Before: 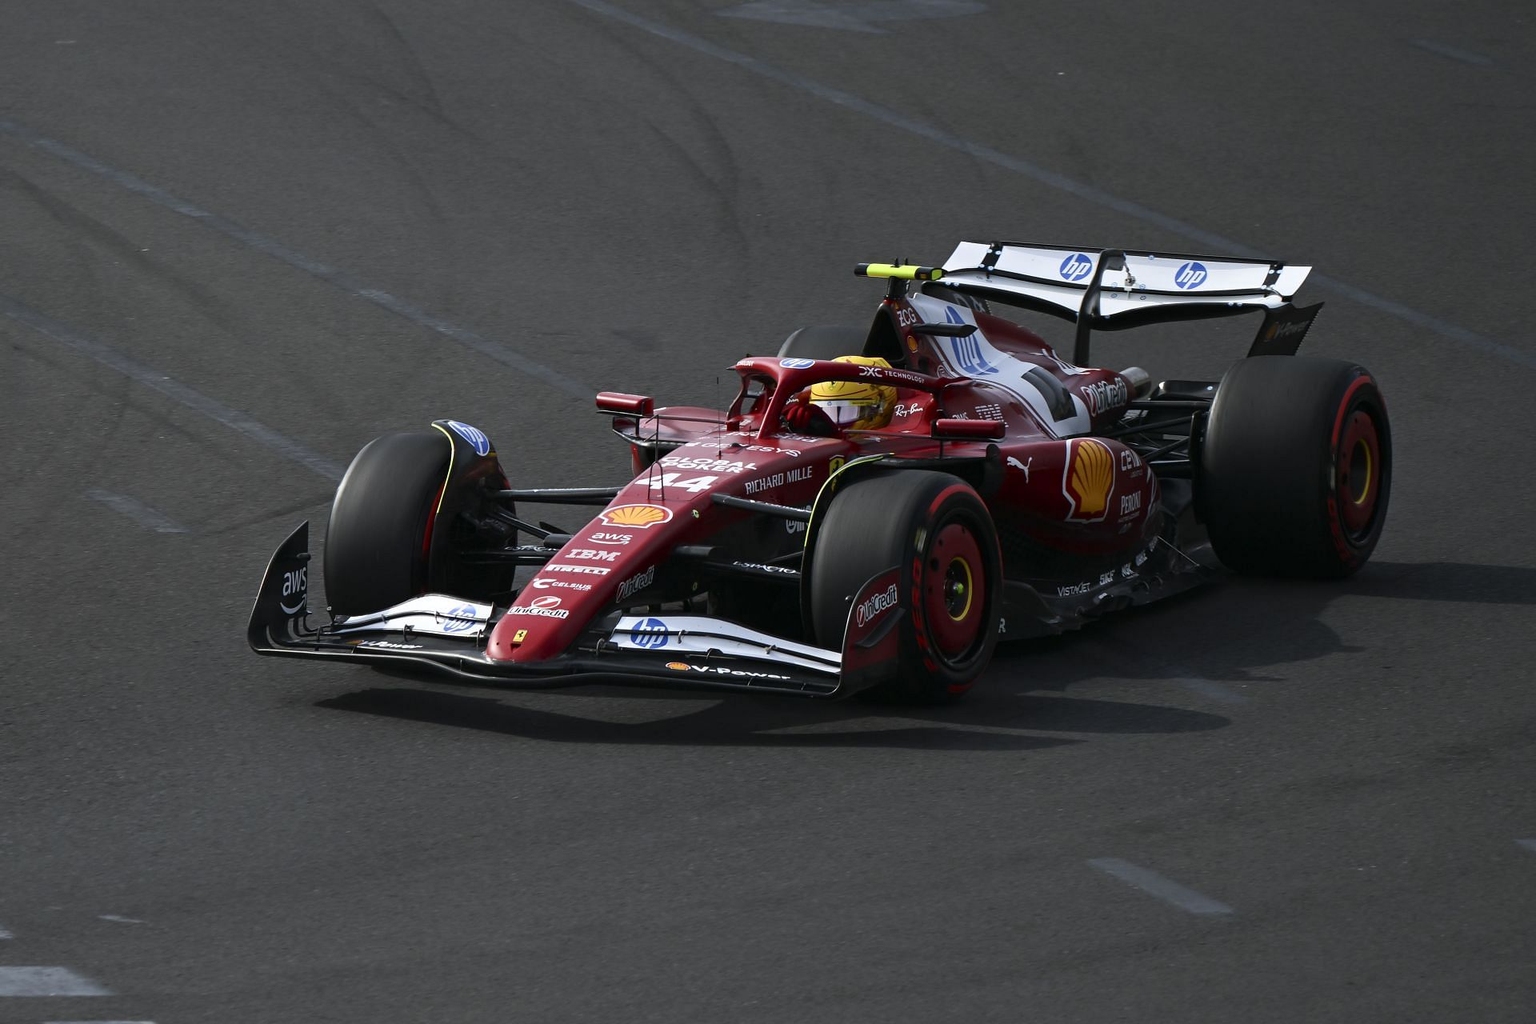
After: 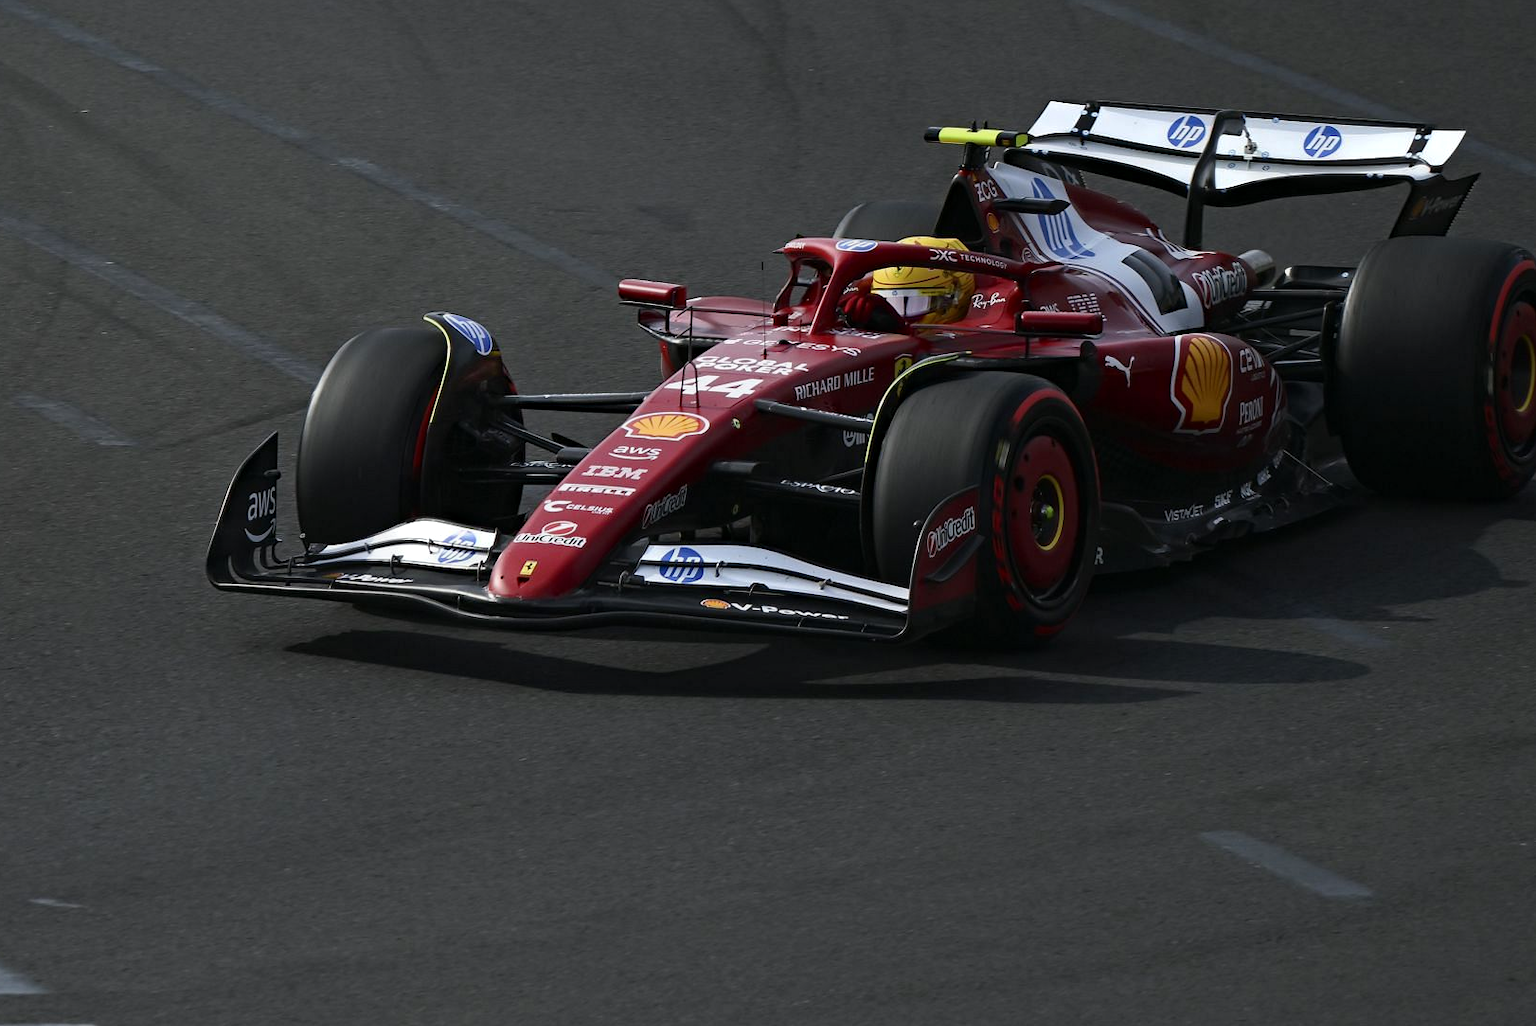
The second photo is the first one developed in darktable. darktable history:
crop and rotate: left 4.841%, top 15.287%, right 10.64%
tone equalizer: on, module defaults
haze removal: compatibility mode true, adaptive false
exposure: exposure -0.182 EV, compensate exposure bias true, compensate highlight preservation false
